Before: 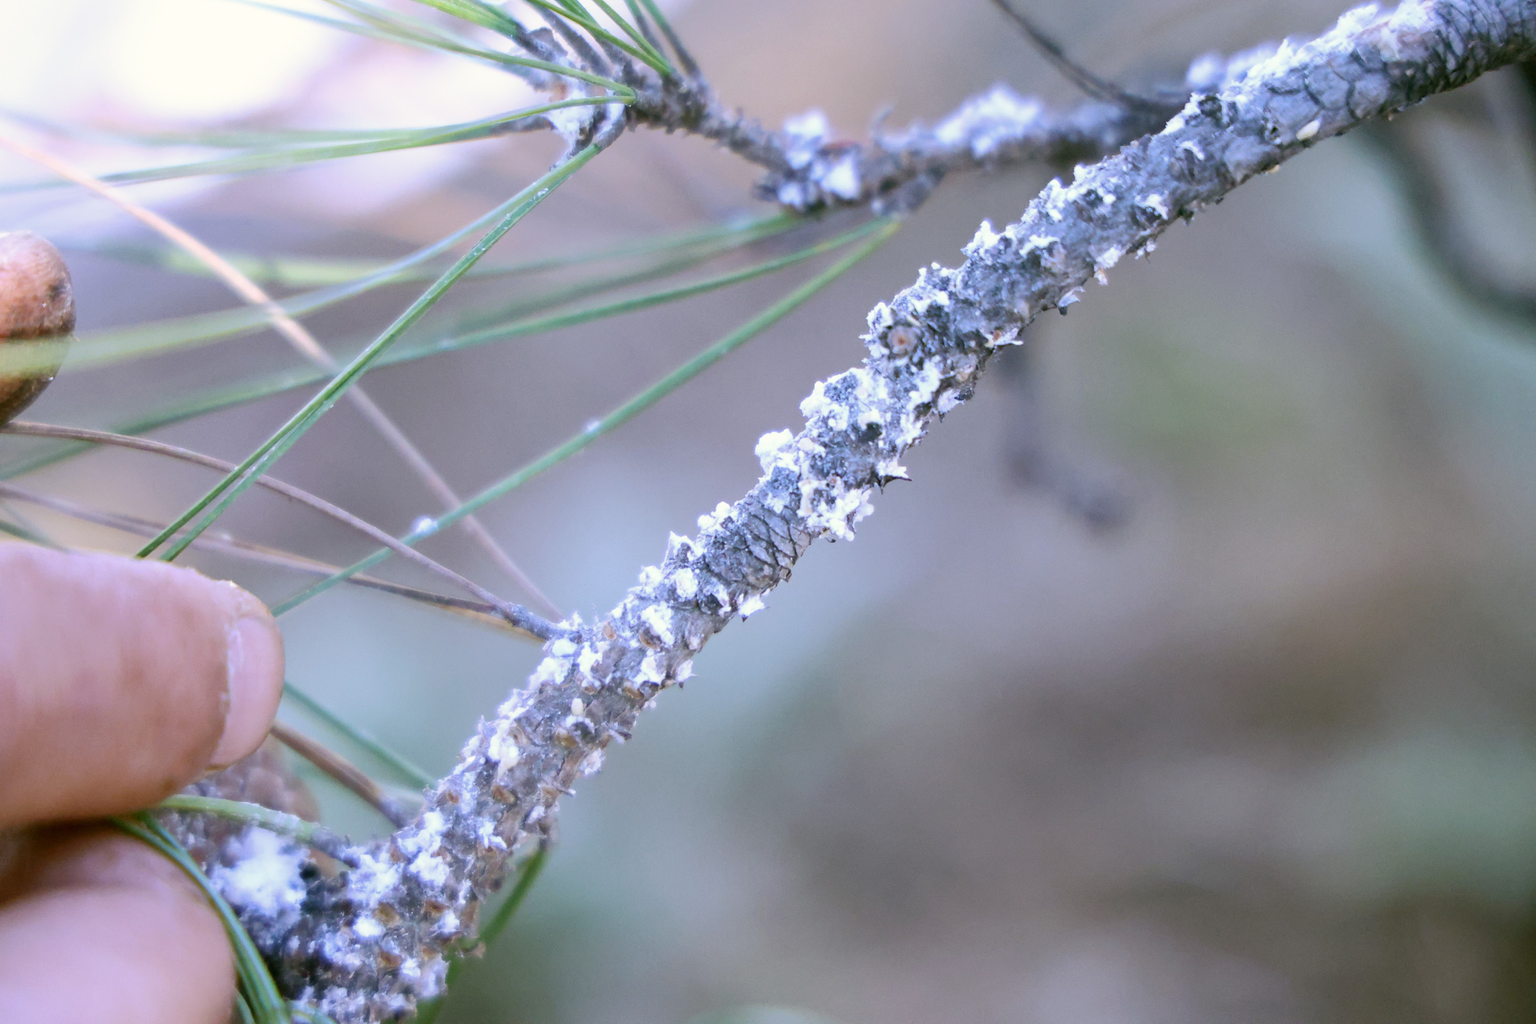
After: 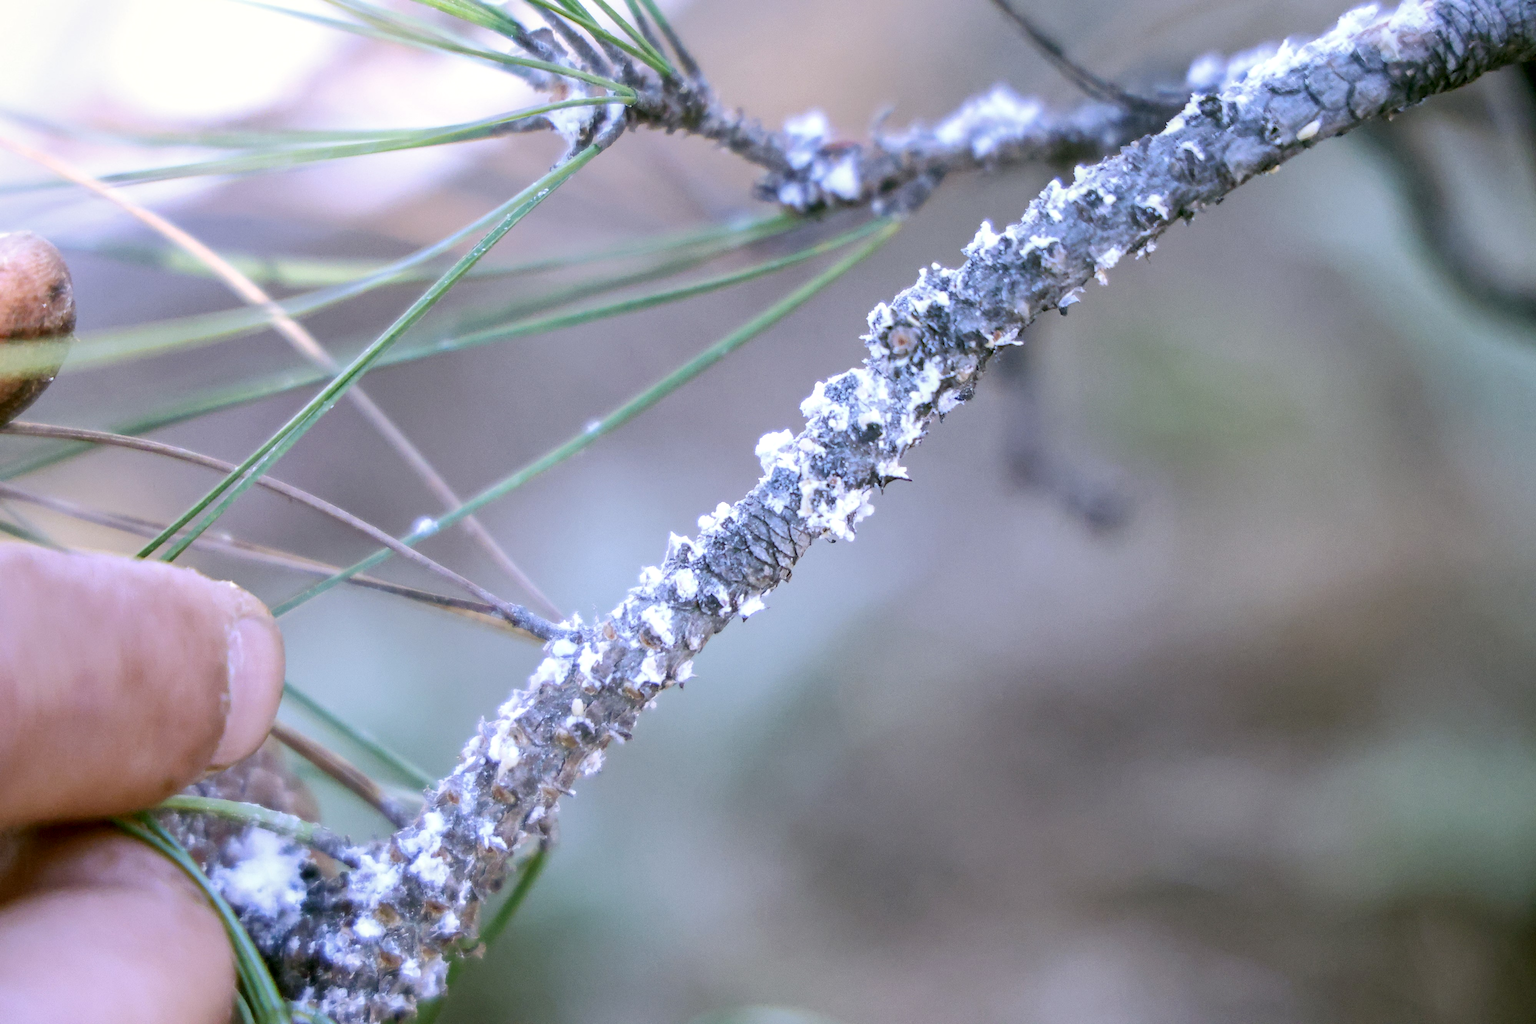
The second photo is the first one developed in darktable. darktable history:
sharpen: radius 1.487, amount 0.416, threshold 1.445
local contrast: on, module defaults
